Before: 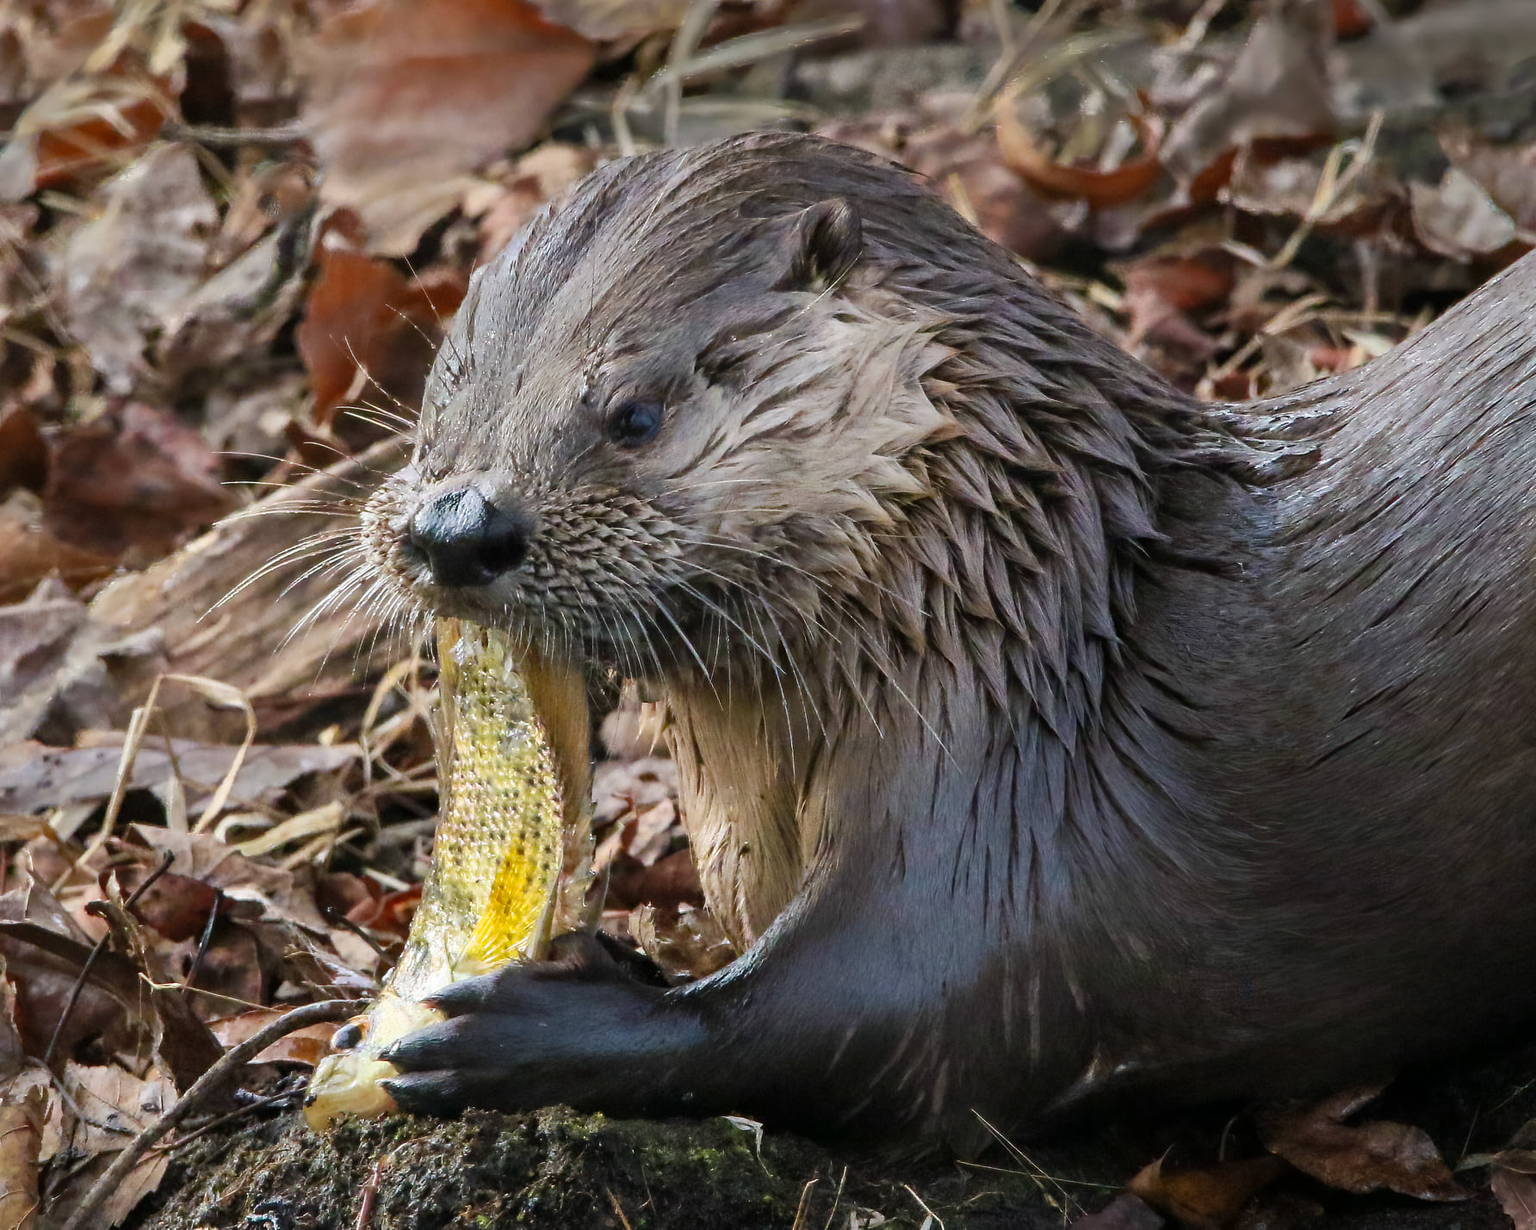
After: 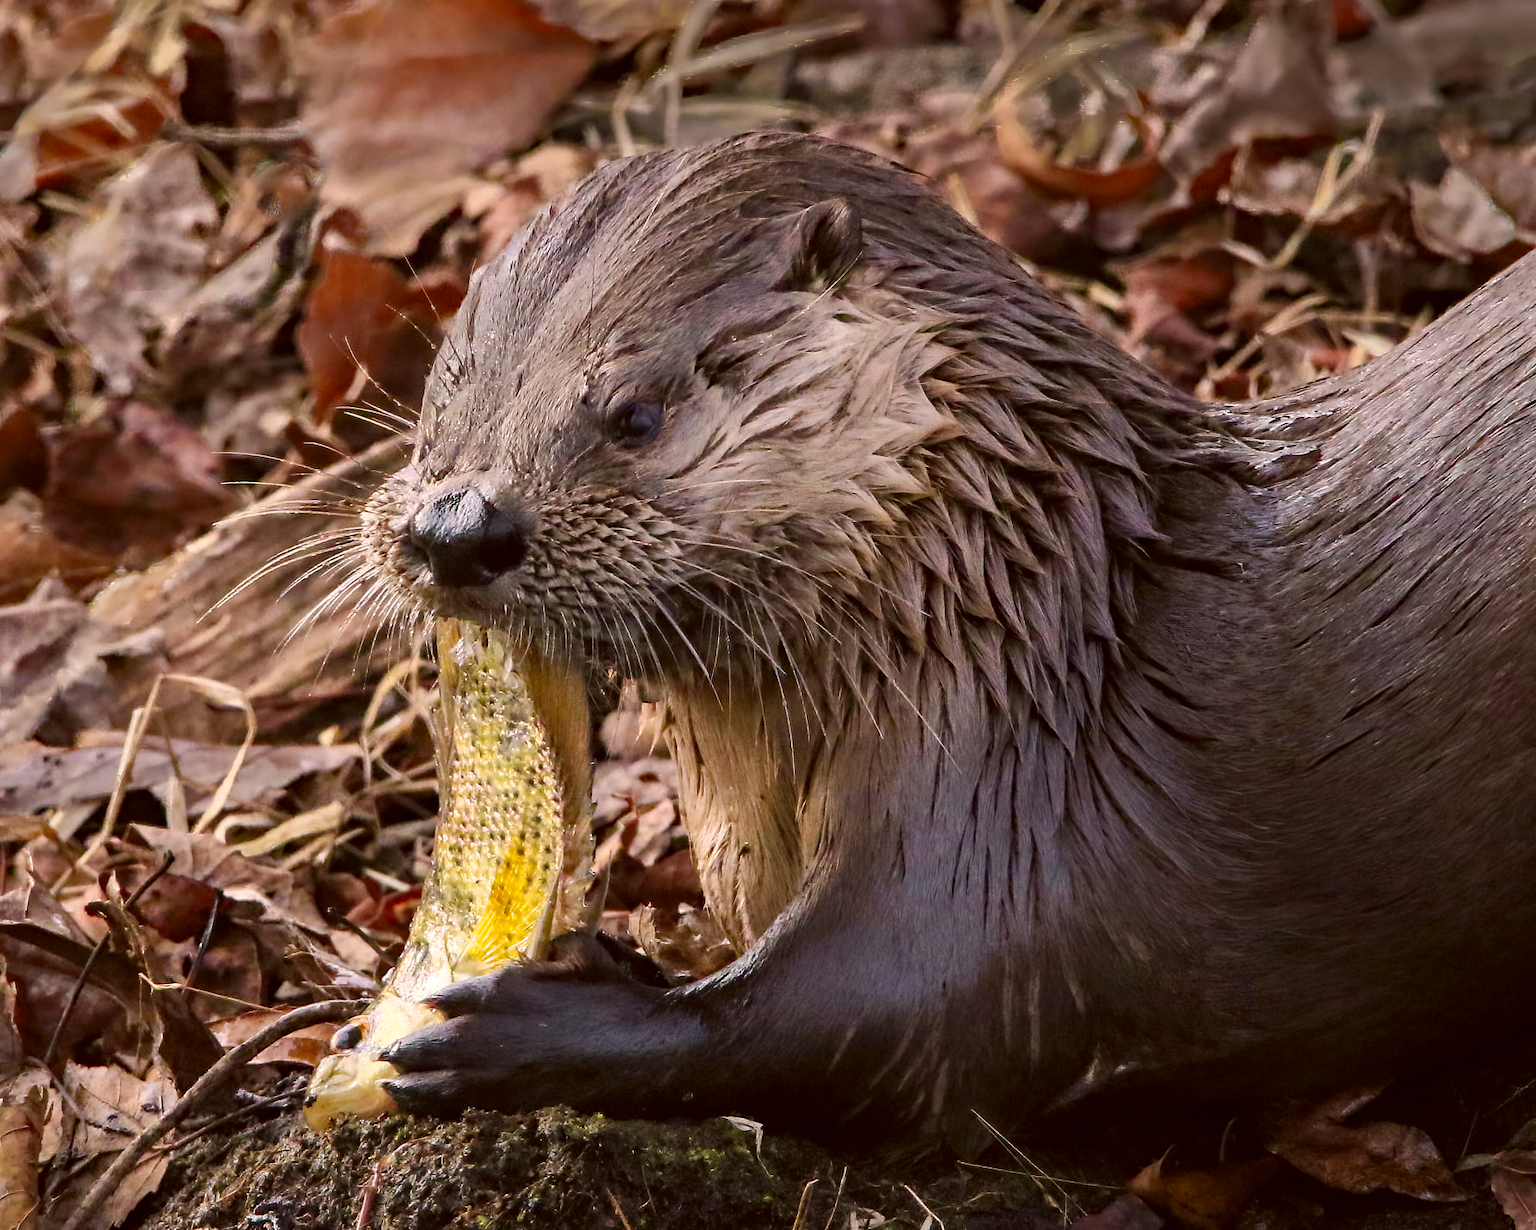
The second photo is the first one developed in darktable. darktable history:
haze removal: compatibility mode true, adaptive false
contrast brightness saturation: contrast 0.08, saturation 0.2
color correction: highlights a* 10.21, highlights b* 9.79, shadows a* 8.61, shadows b* 7.88, saturation 0.8
